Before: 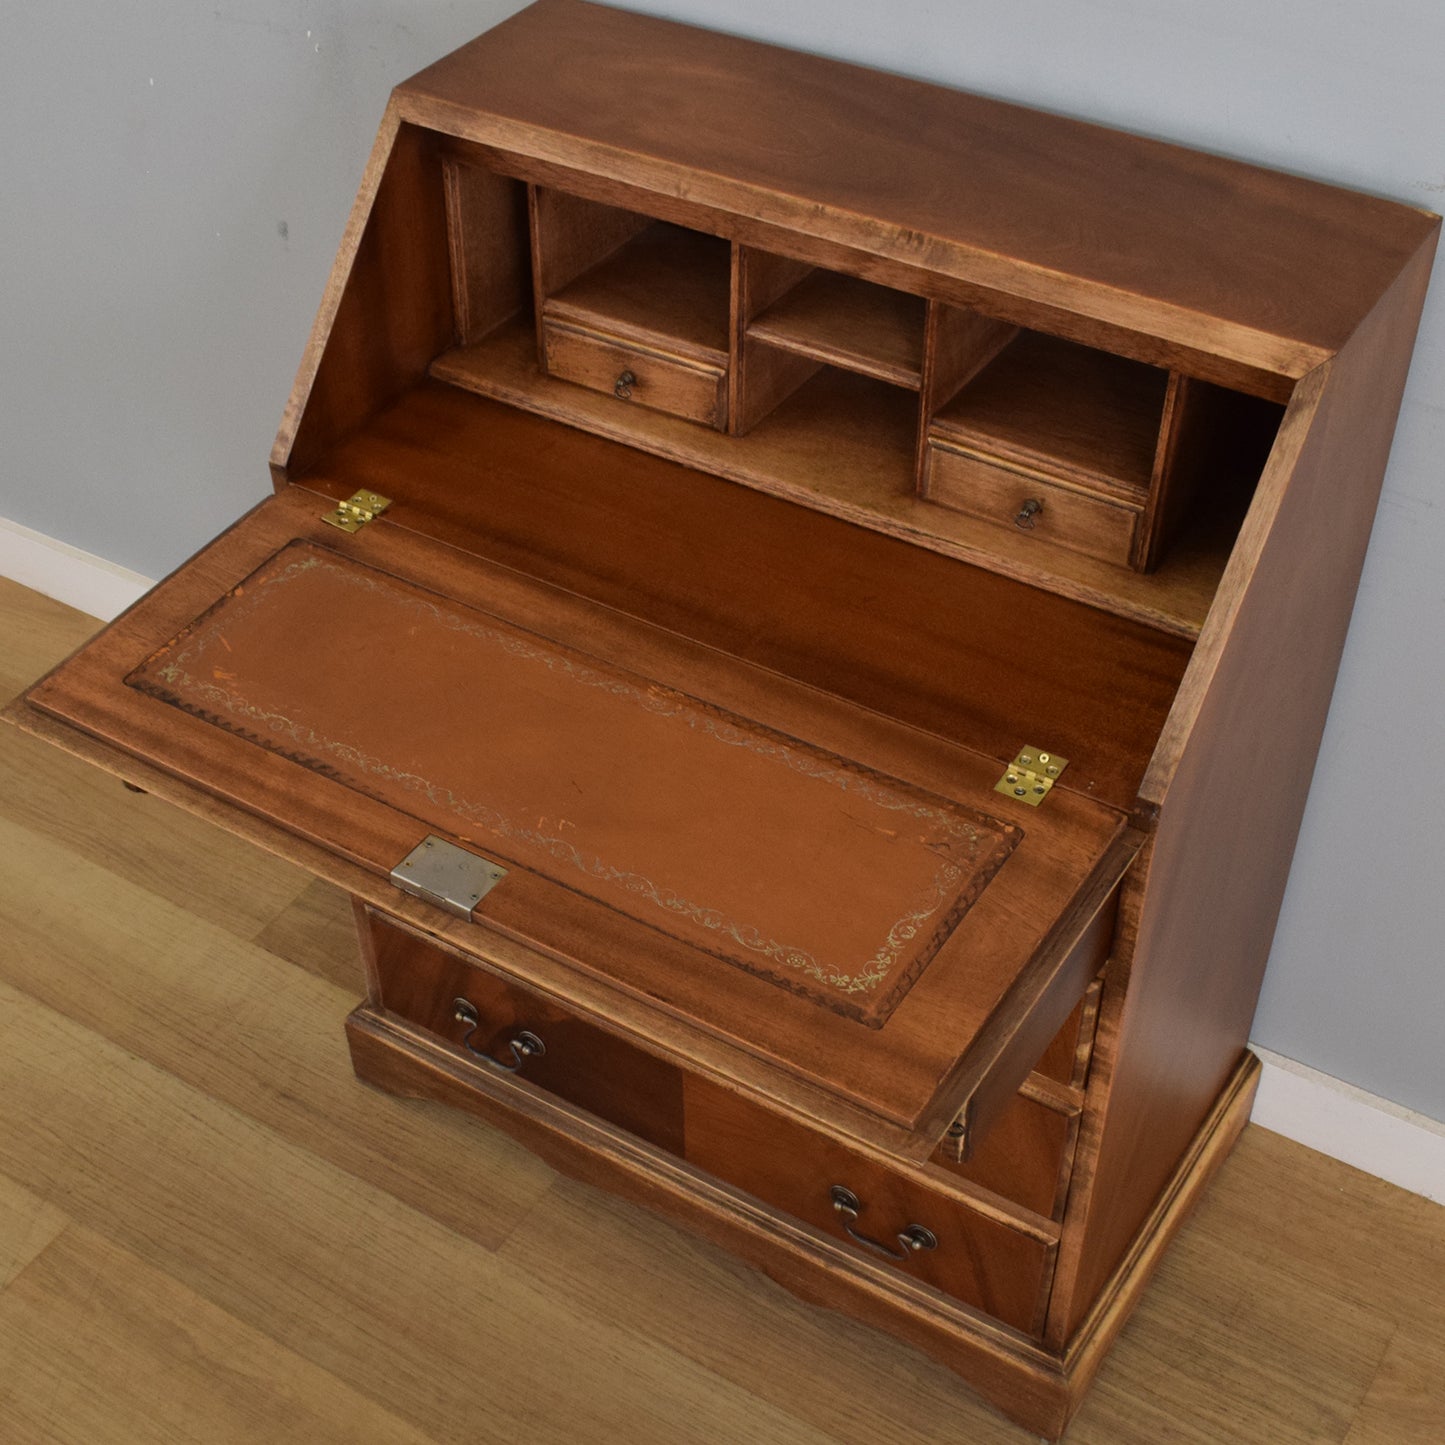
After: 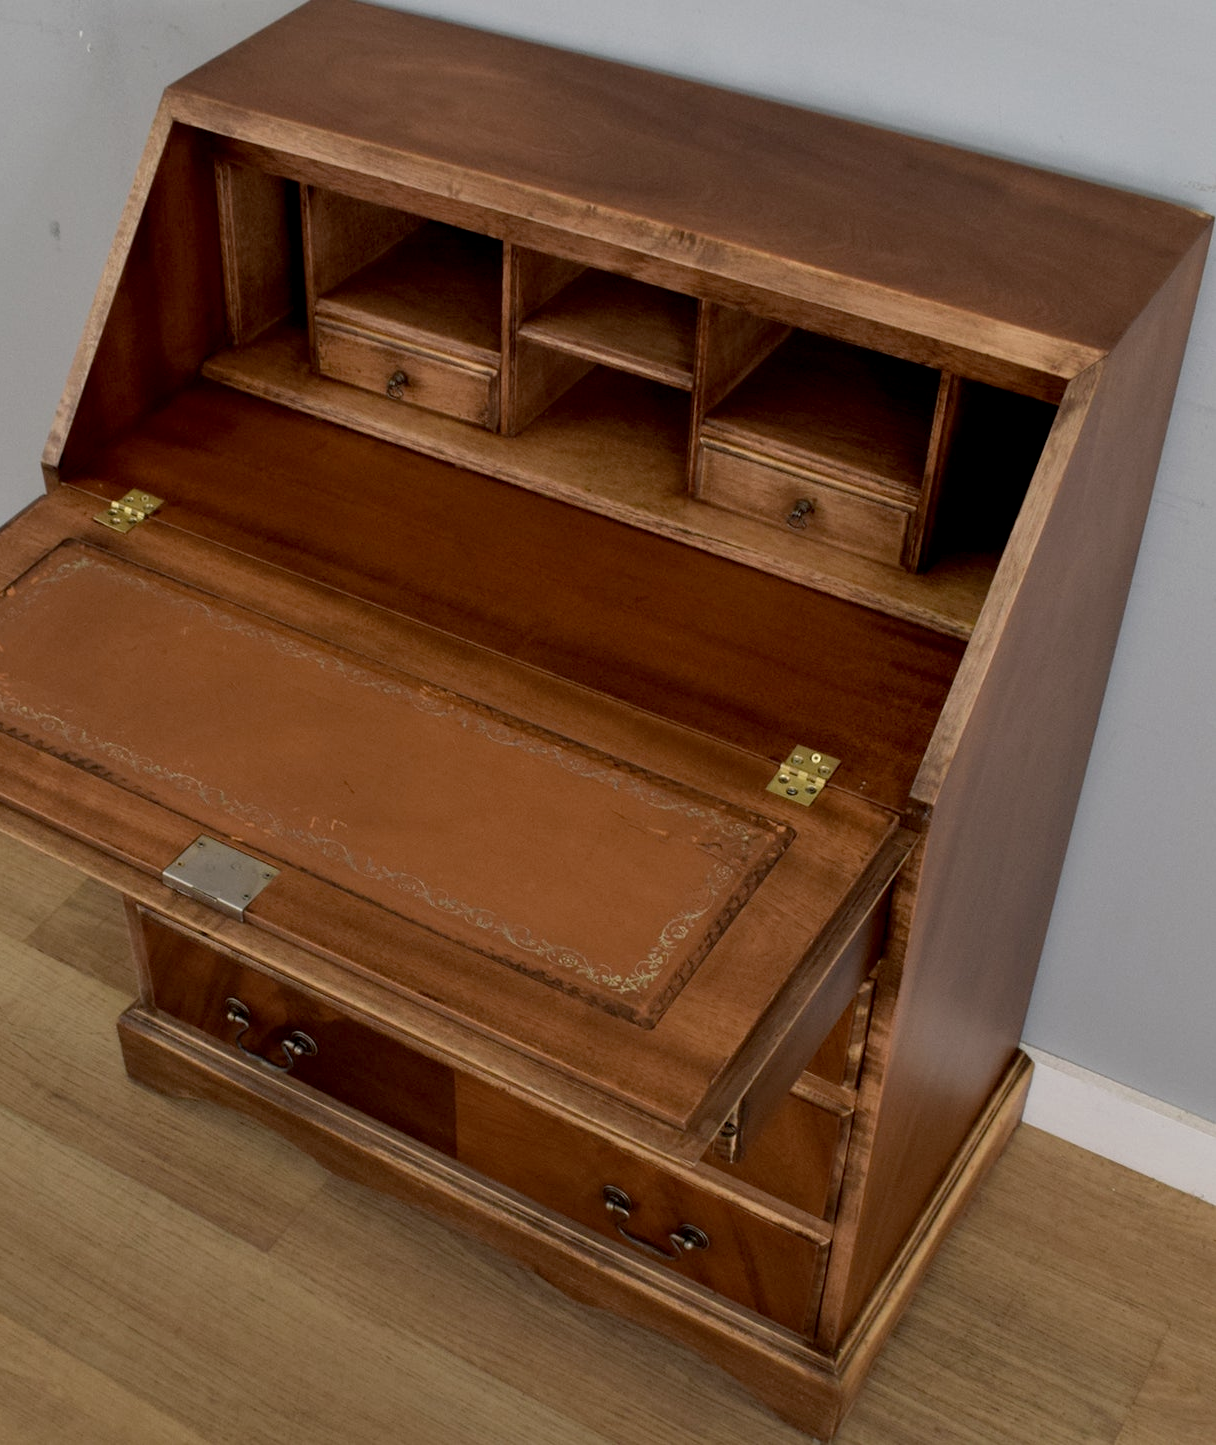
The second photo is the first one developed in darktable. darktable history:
crop: left 15.832%
color correction: highlights b* 0.04, saturation 0.815
exposure: black level correction 0.009, exposure 0.015 EV, compensate exposure bias true, compensate highlight preservation false
